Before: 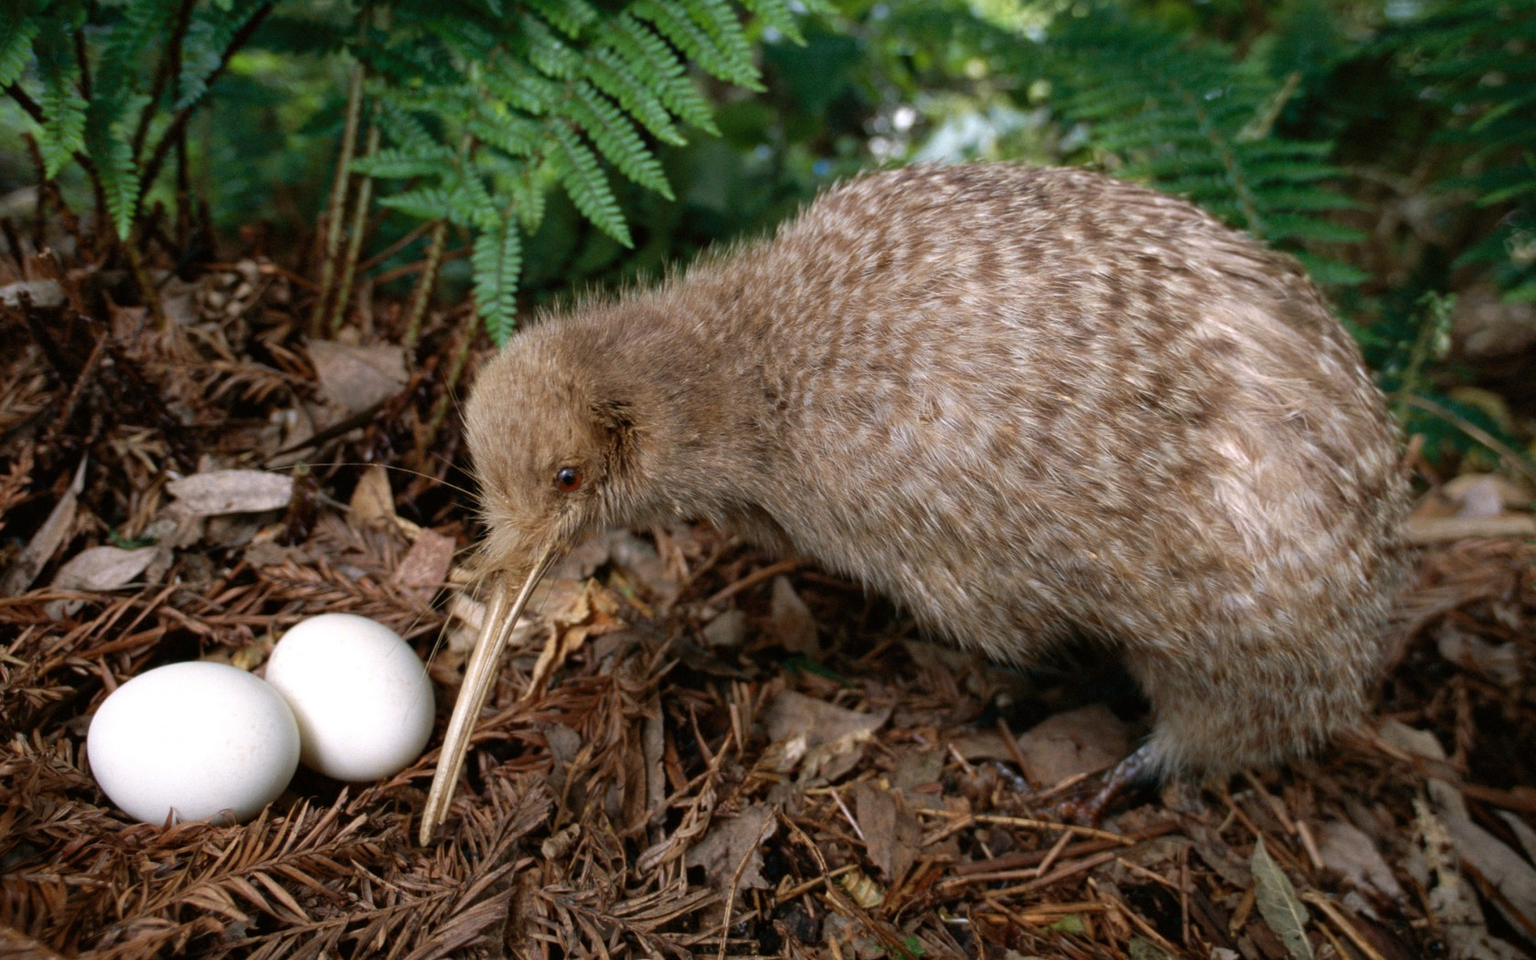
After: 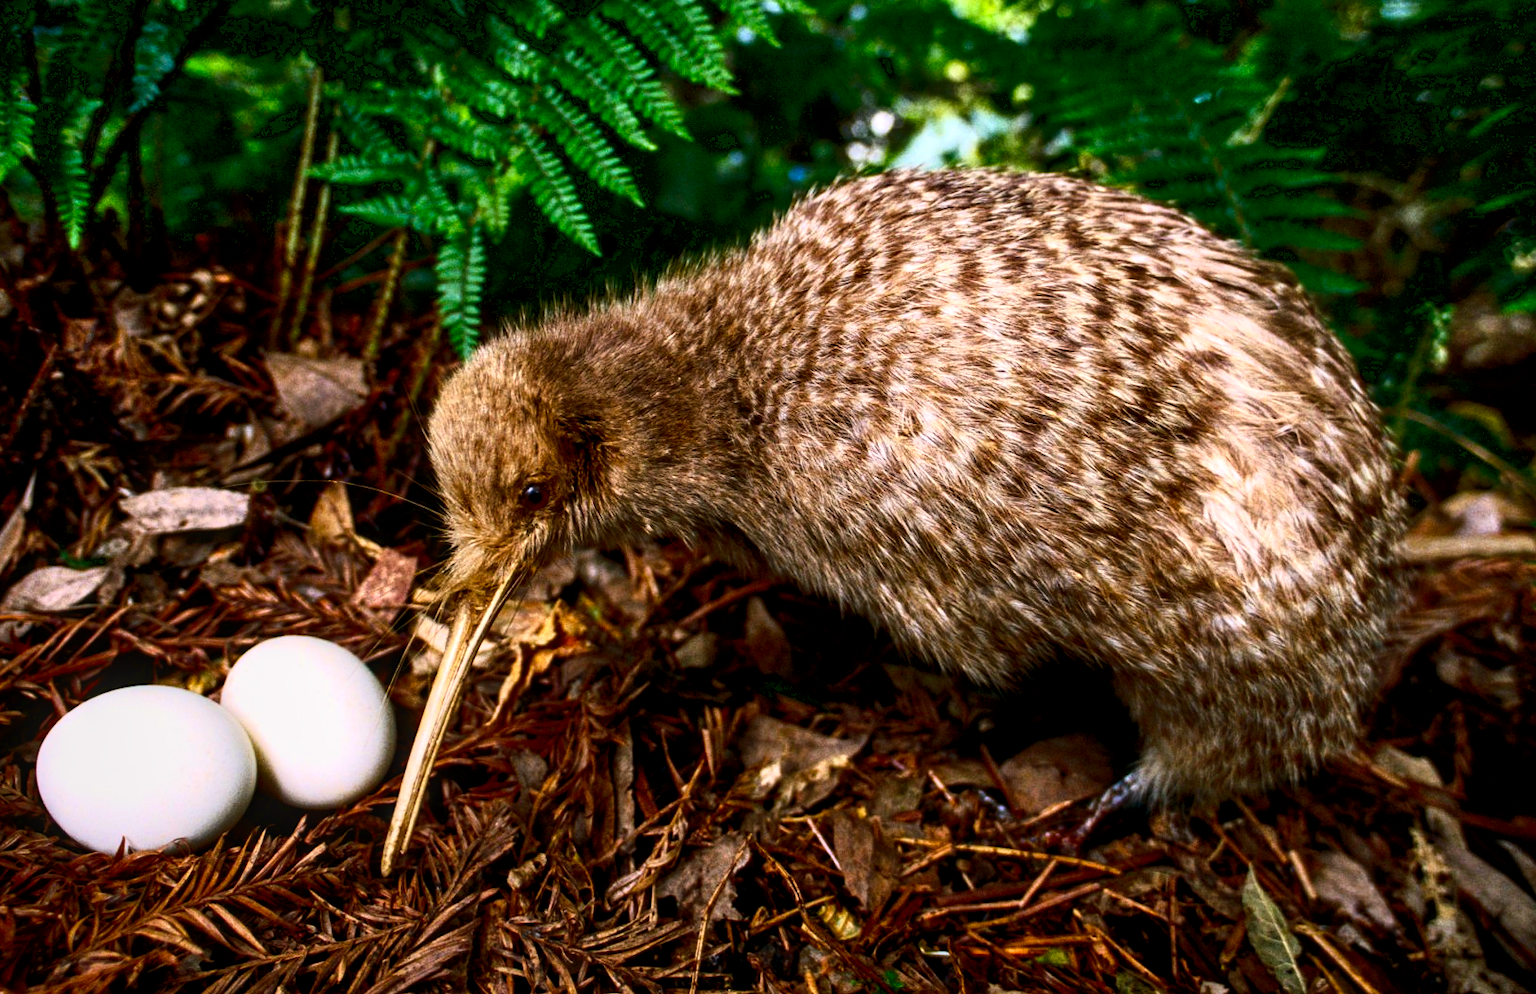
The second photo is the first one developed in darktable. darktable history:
tone equalizer: -8 EV -0.041 EV, -7 EV 0.016 EV, -6 EV -0.006 EV, -5 EV 0.007 EV, -4 EV -0.035 EV, -3 EV -0.228 EV, -2 EV -0.647 EV, -1 EV -1.01 EV, +0 EV -0.991 EV
crop and rotate: left 3.452%
local contrast: detail 130%
contrast brightness saturation: contrast 0.255, brightness 0.019, saturation 0.88
exposure: exposure 0.949 EV, compensate exposure bias true, compensate highlight preservation false
tone curve: curves: ch0 [(0, 0) (0.042, 0.01) (0.223, 0.123) (0.59, 0.574) (0.802, 0.868) (1, 1)]
color balance rgb: highlights gain › chroma 0.184%, highlights gain › hue 332.72°, perceptual saturation grading › global saturation 20%, perceptual saturation grading › highlights -25.673%, perceptual saturation grading › shadows 25.672%, contrast 14.394%
